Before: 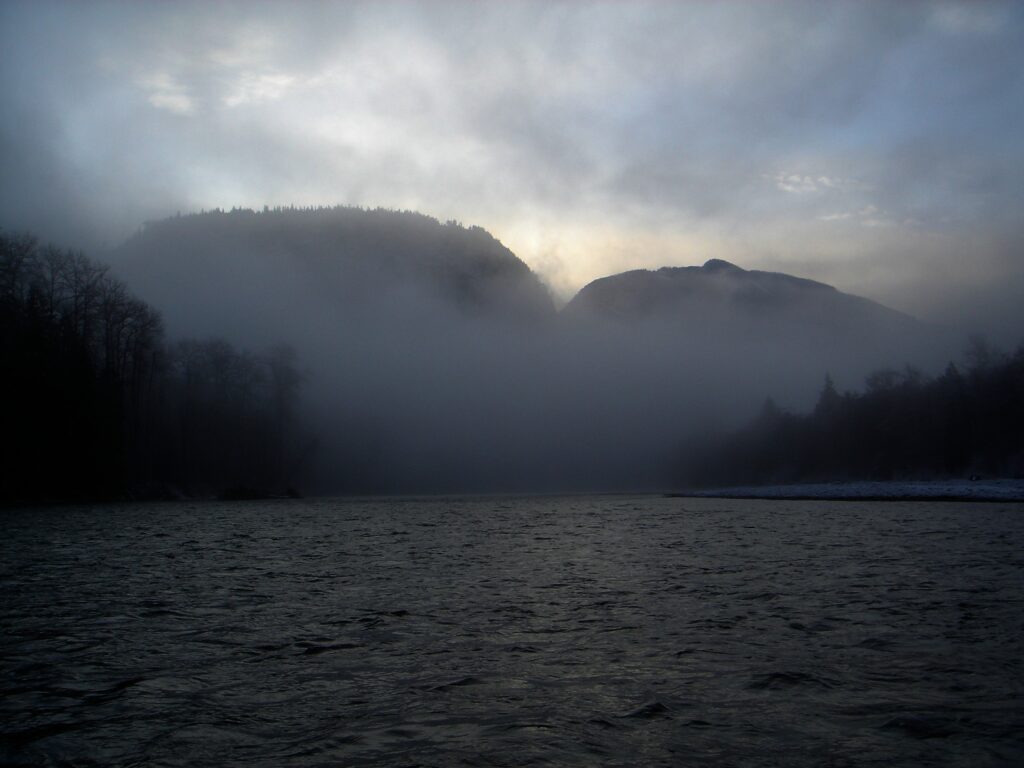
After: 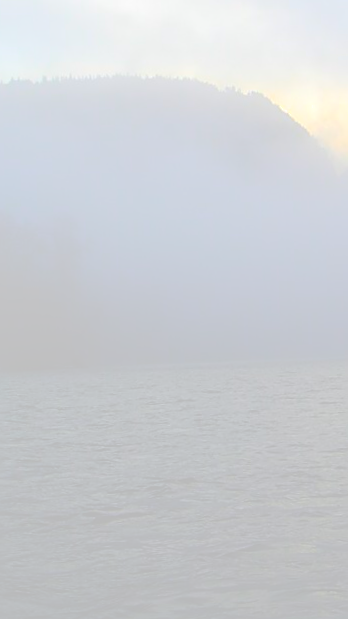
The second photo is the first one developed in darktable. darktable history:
shadows and highlights: on, module defaults
sharpen: on, module defaults
crop and rotate: left 21.77%, top 18.528%, right 44.676%, bottom 2.997%
rotate and perspective: rotation -1.24°, automatic cropping off
bloom: size 70%, threshold 25%, strength 70%
exposure: black level correction -0.041, exposure 0.064 EV, compensate highlight preservation false
